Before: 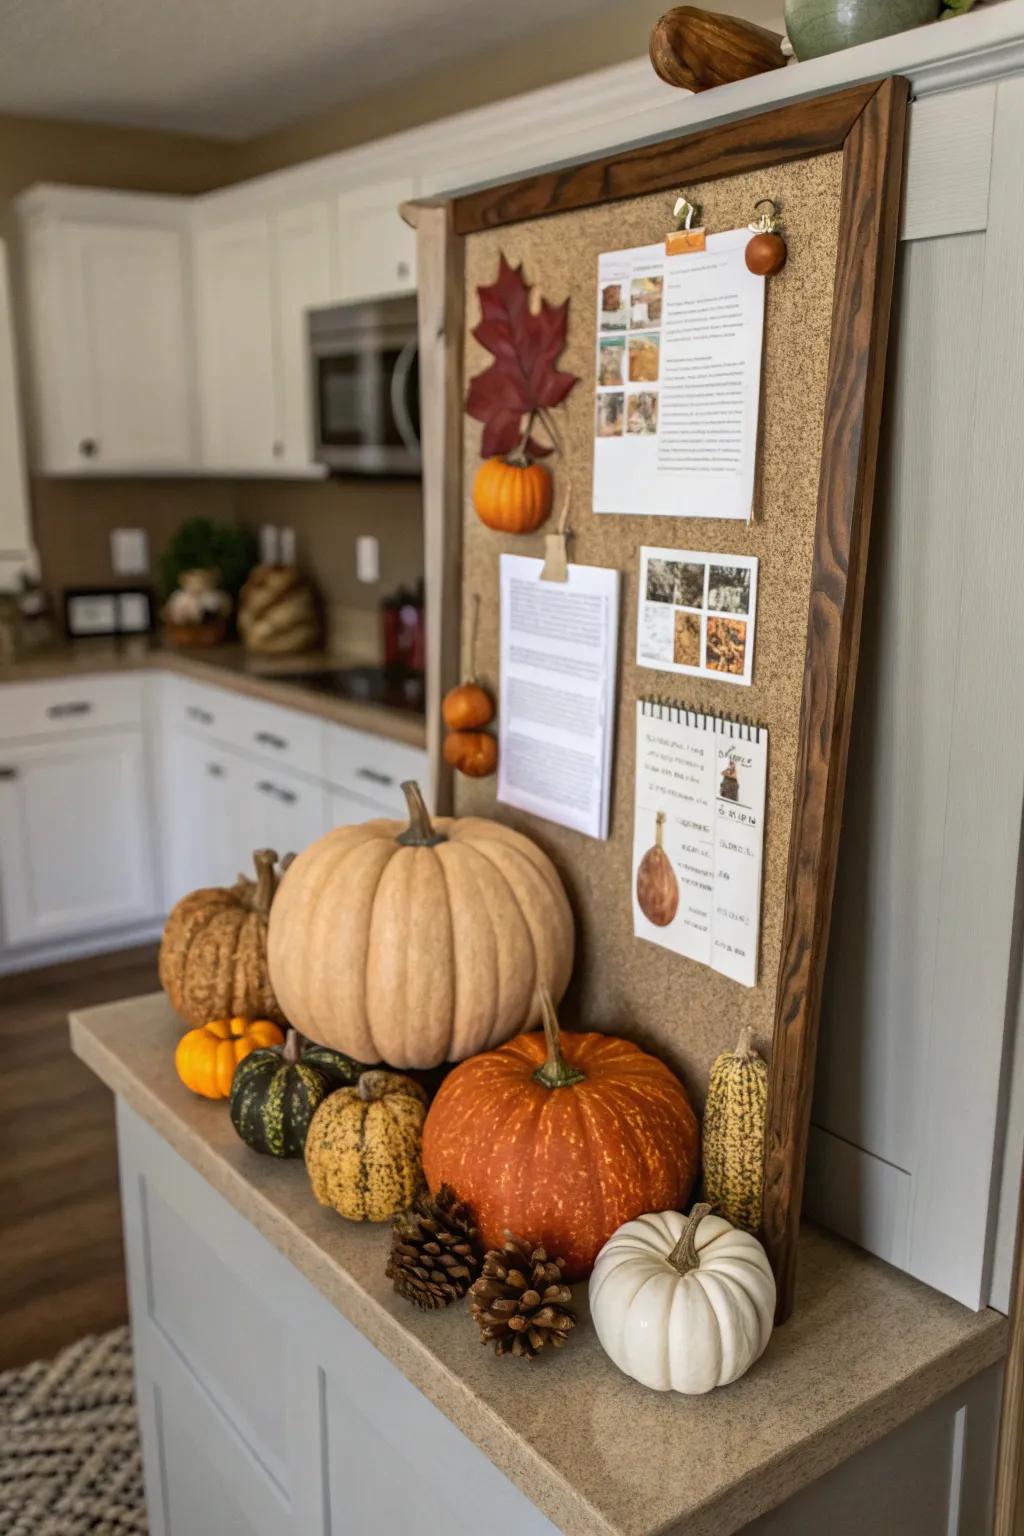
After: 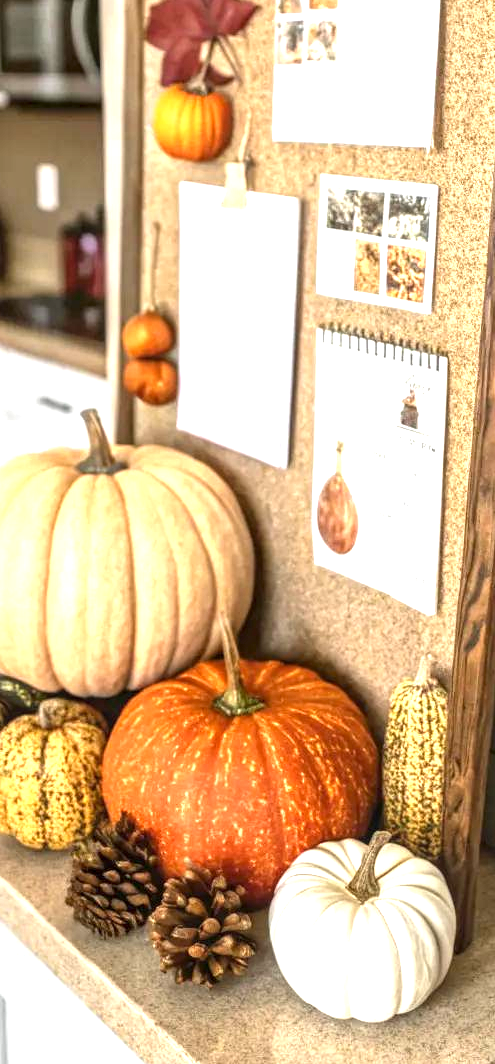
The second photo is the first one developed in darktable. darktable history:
crop: left 31.344%, top 24.279%, right 20.28%, bottom 6.448%
exposure: black level correction 0, exposure 1.48 EV, compensate highlight preservation false
local contrast: detail 130%
